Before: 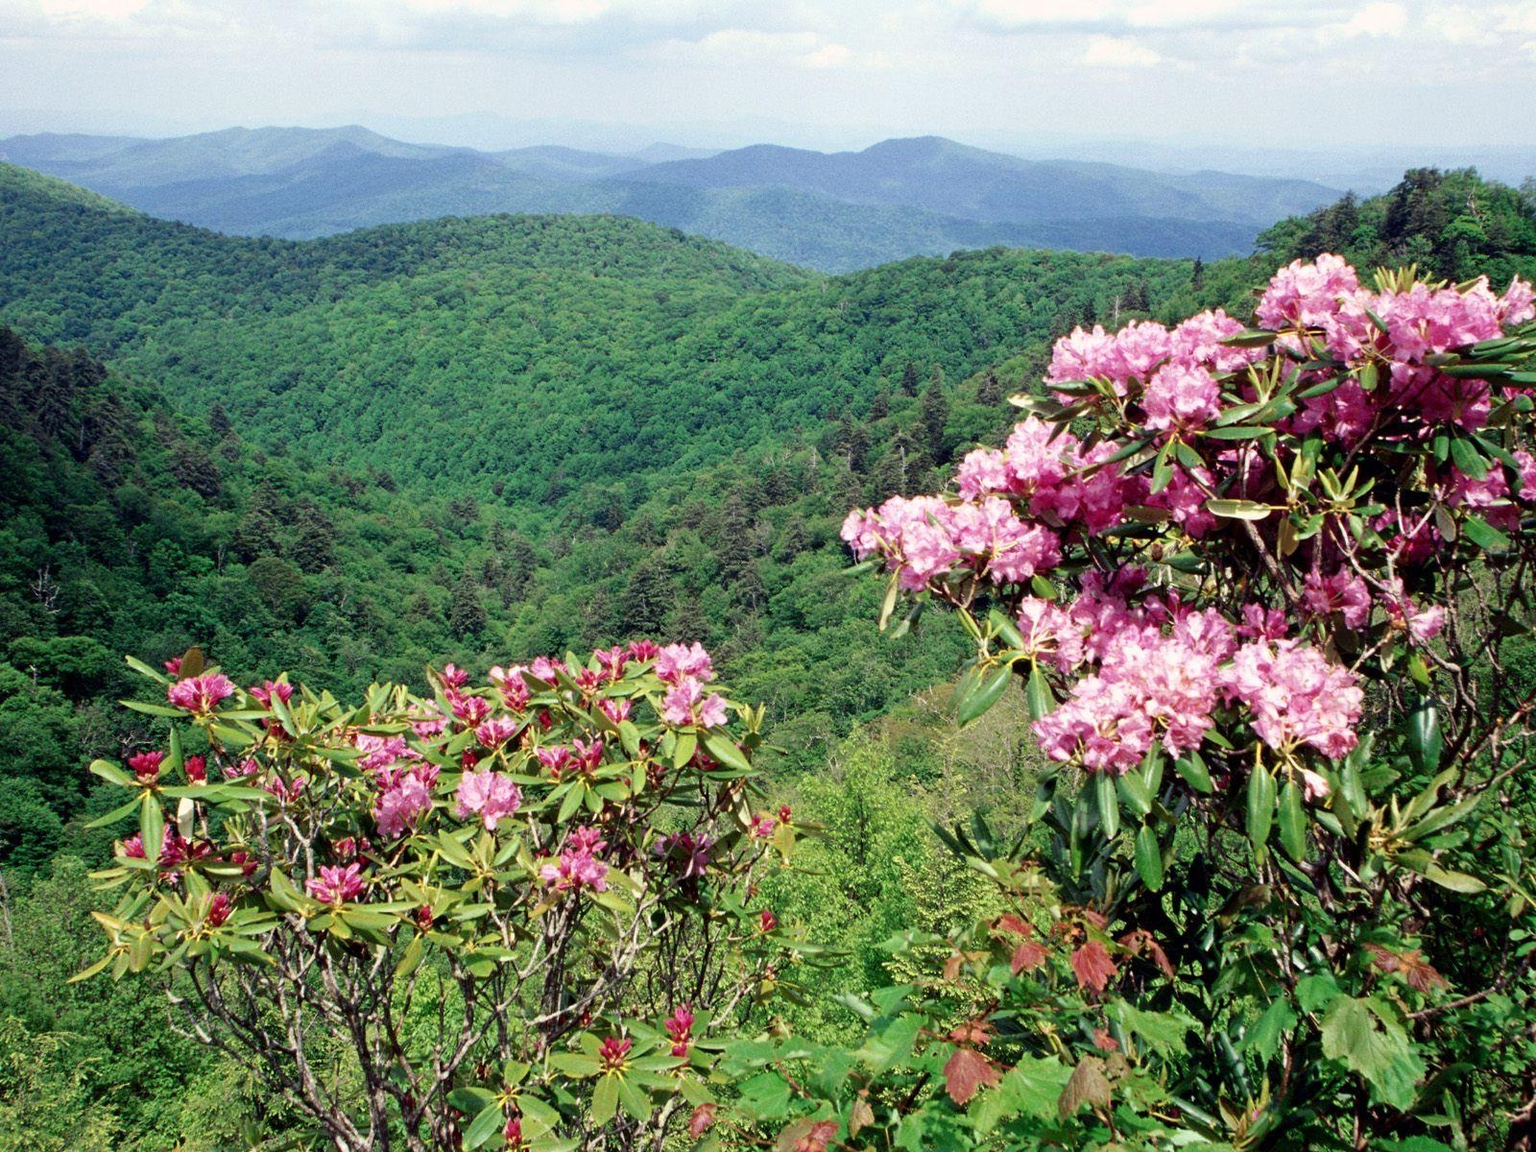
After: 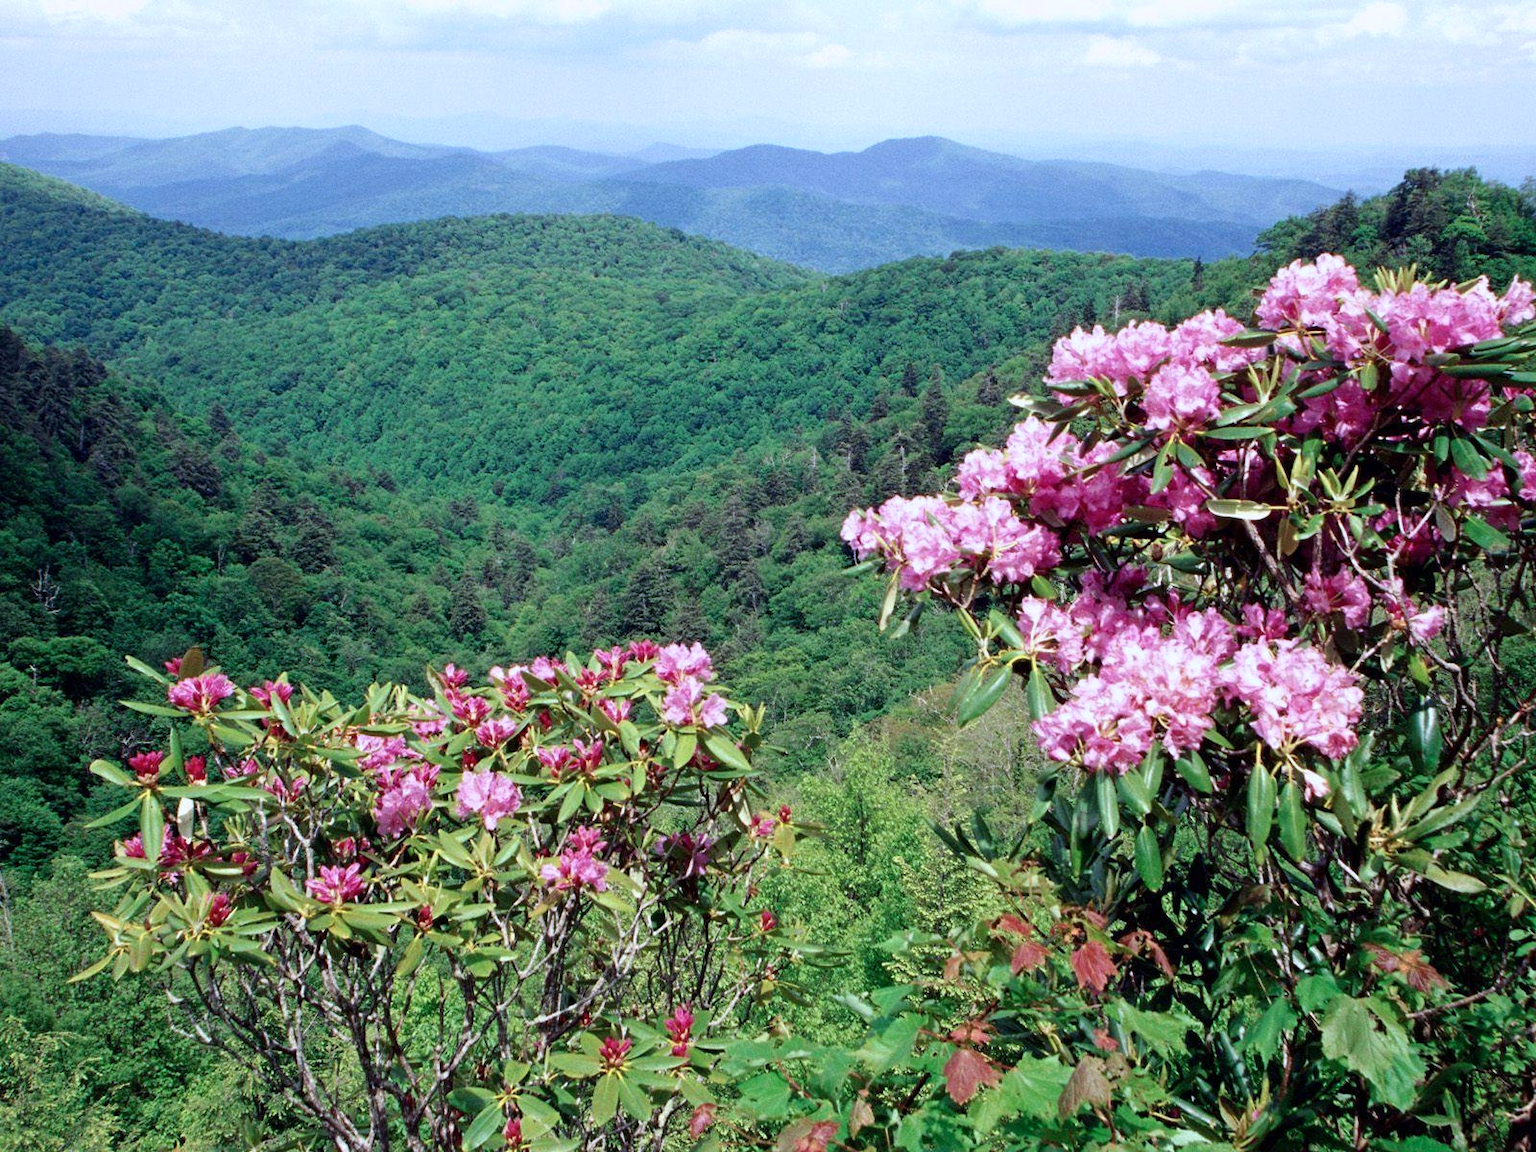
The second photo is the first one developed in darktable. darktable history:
color calibration: gray › normalize channels true, illuminant as shot in camera, x 0.37, y 0.382, temperature 4317.76 K, gamut compression 0.001
